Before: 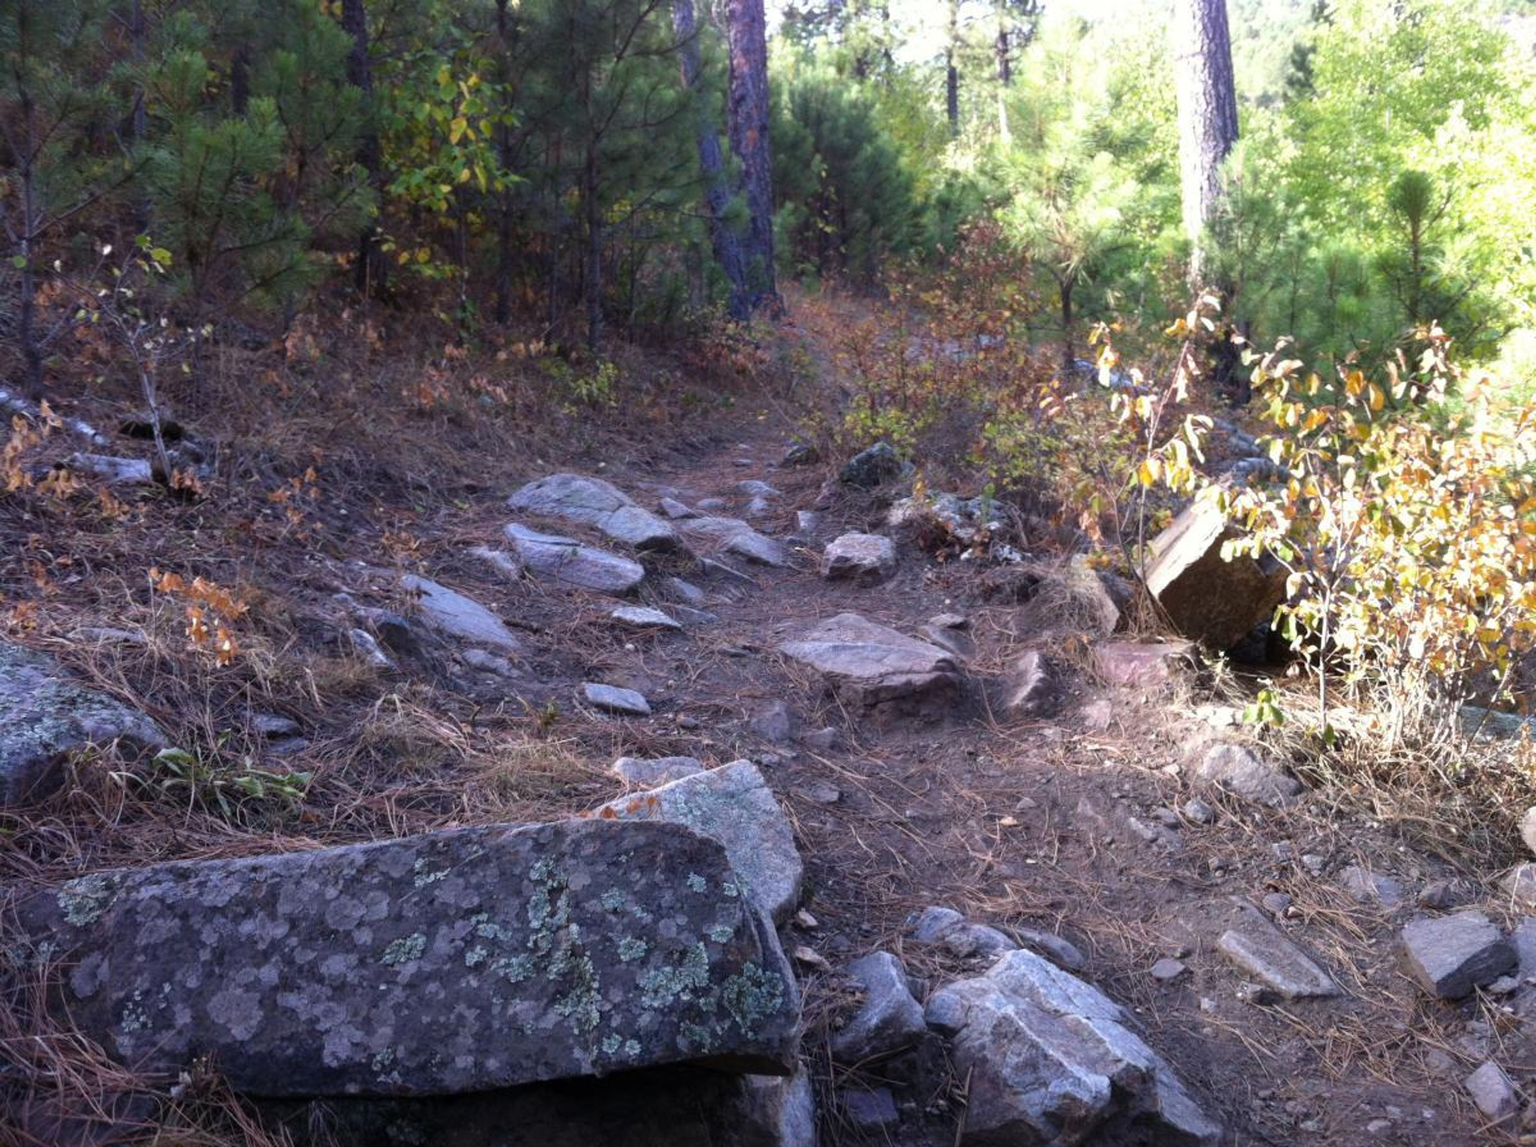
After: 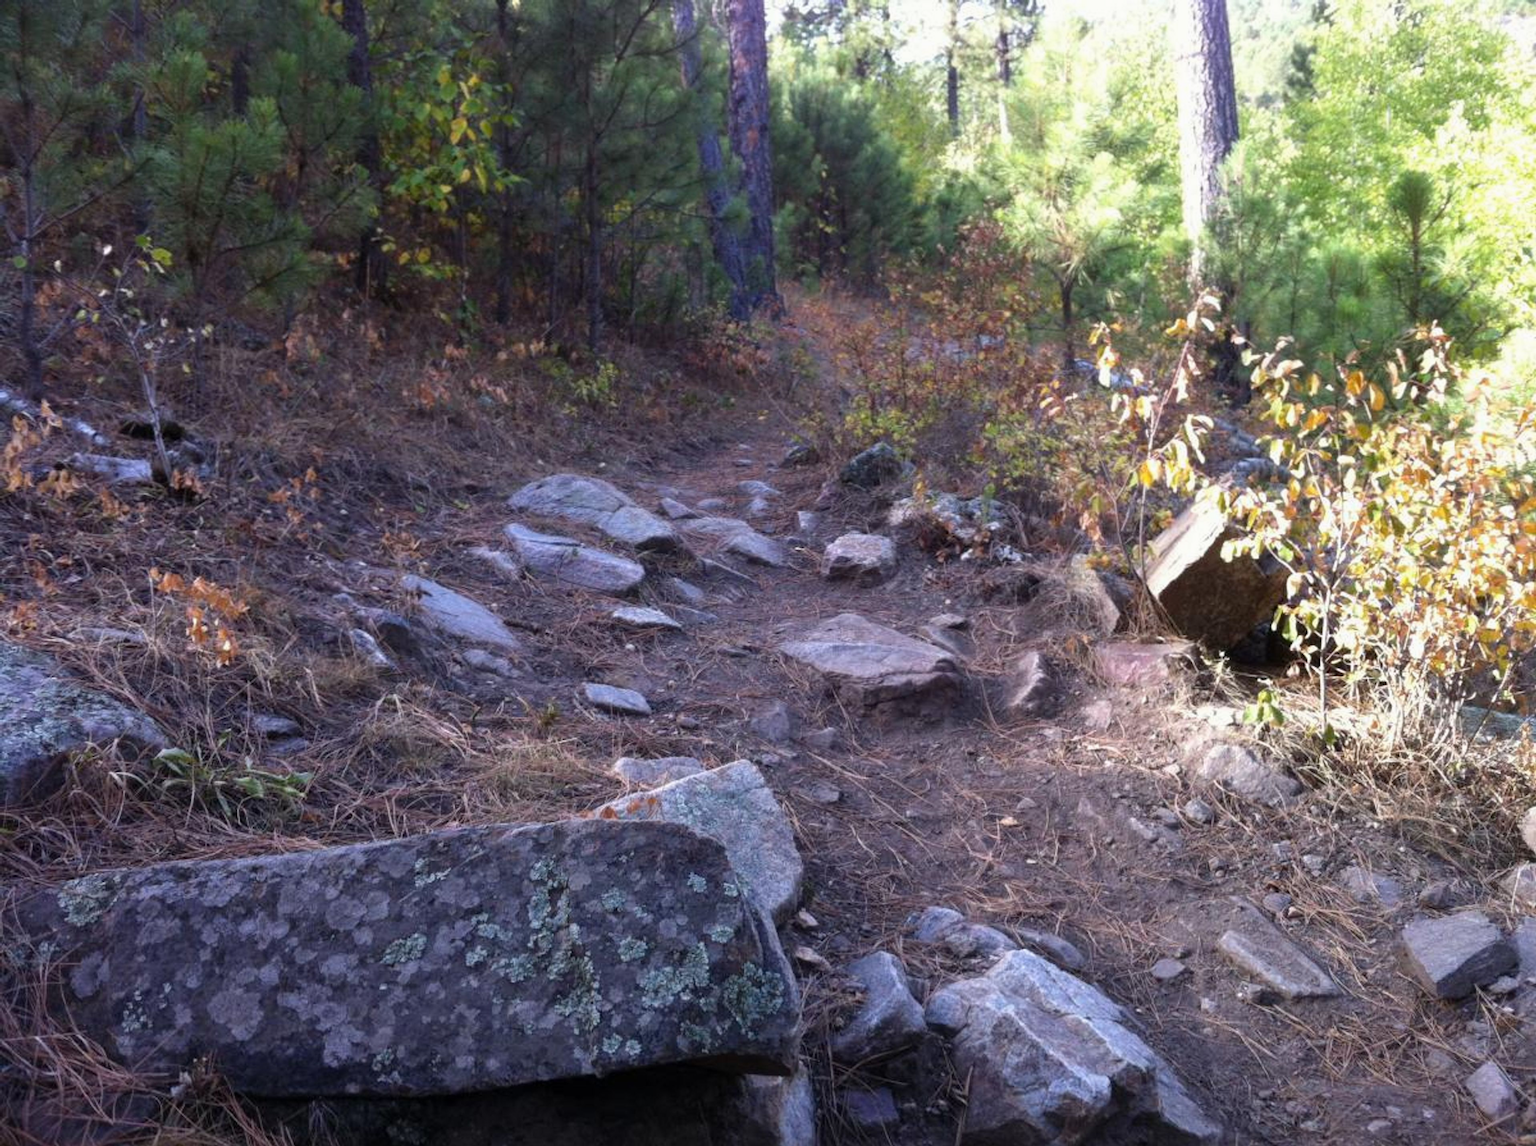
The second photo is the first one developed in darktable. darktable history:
exposure: exposure -0.045 EV, compensate exposure bias true, compensate highlight preservation false
